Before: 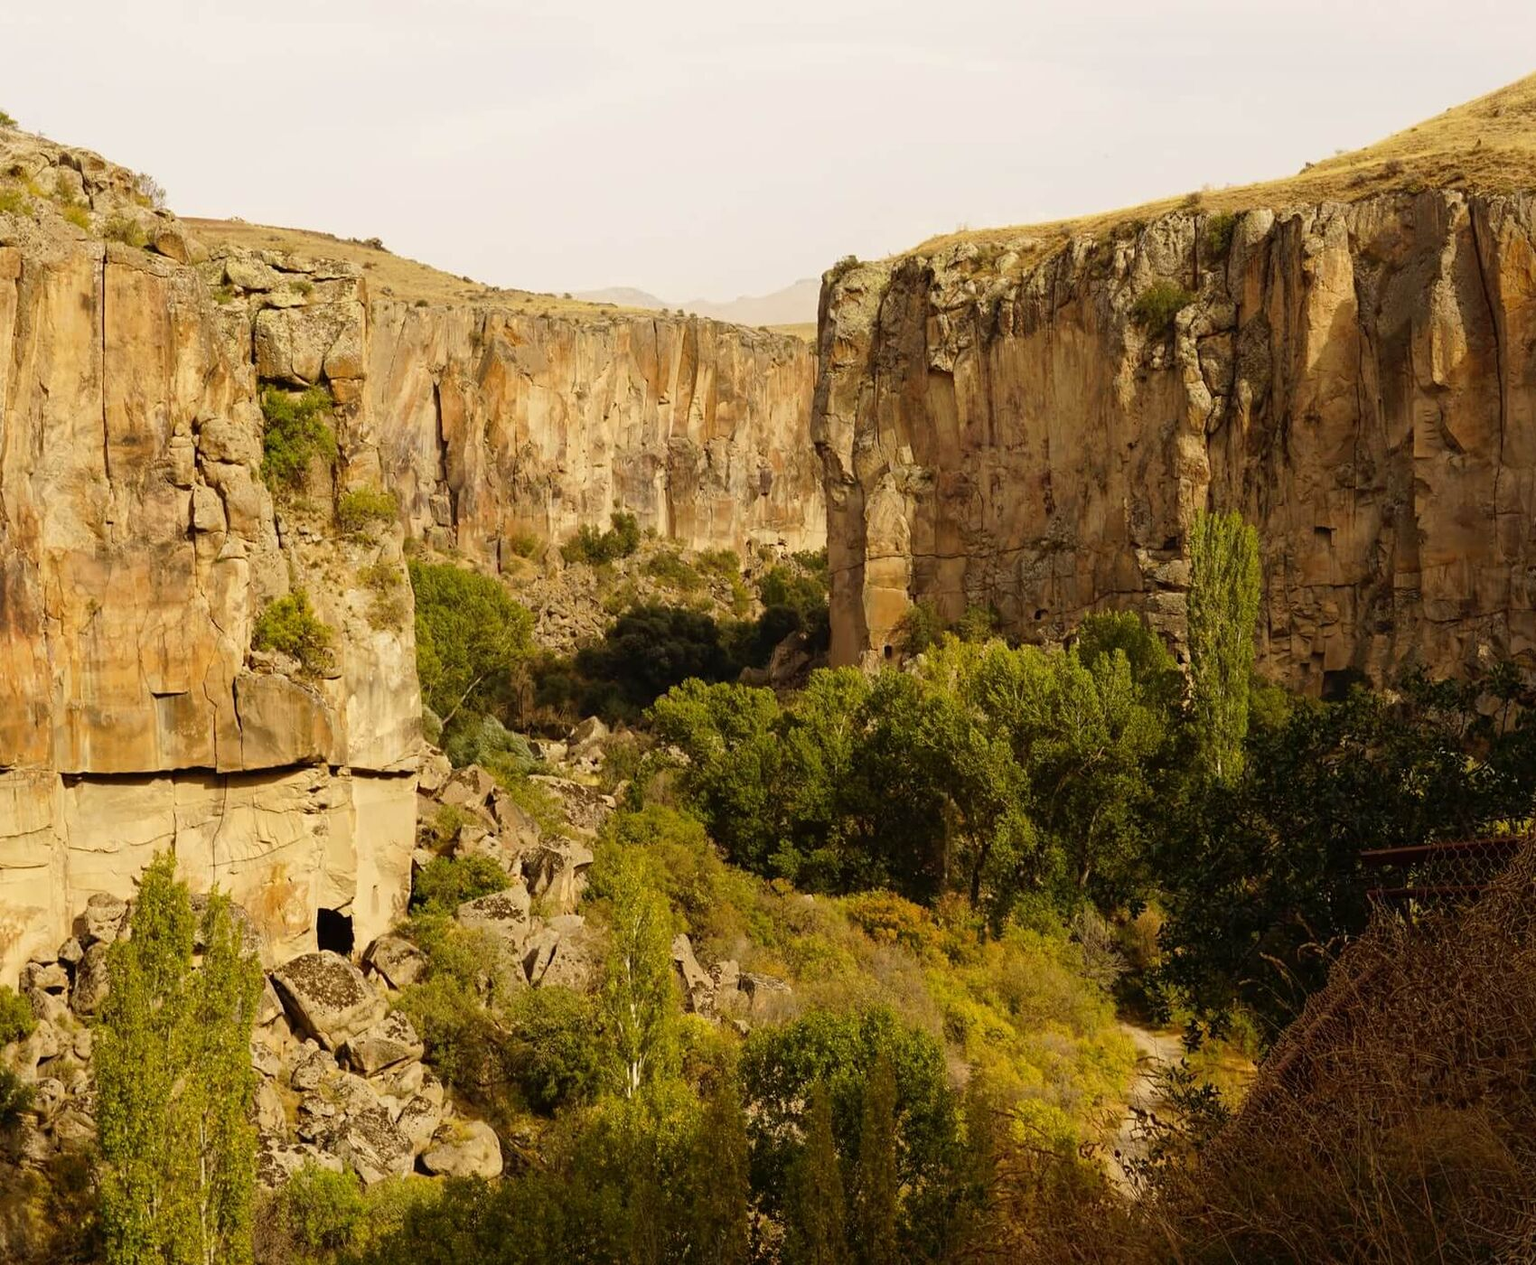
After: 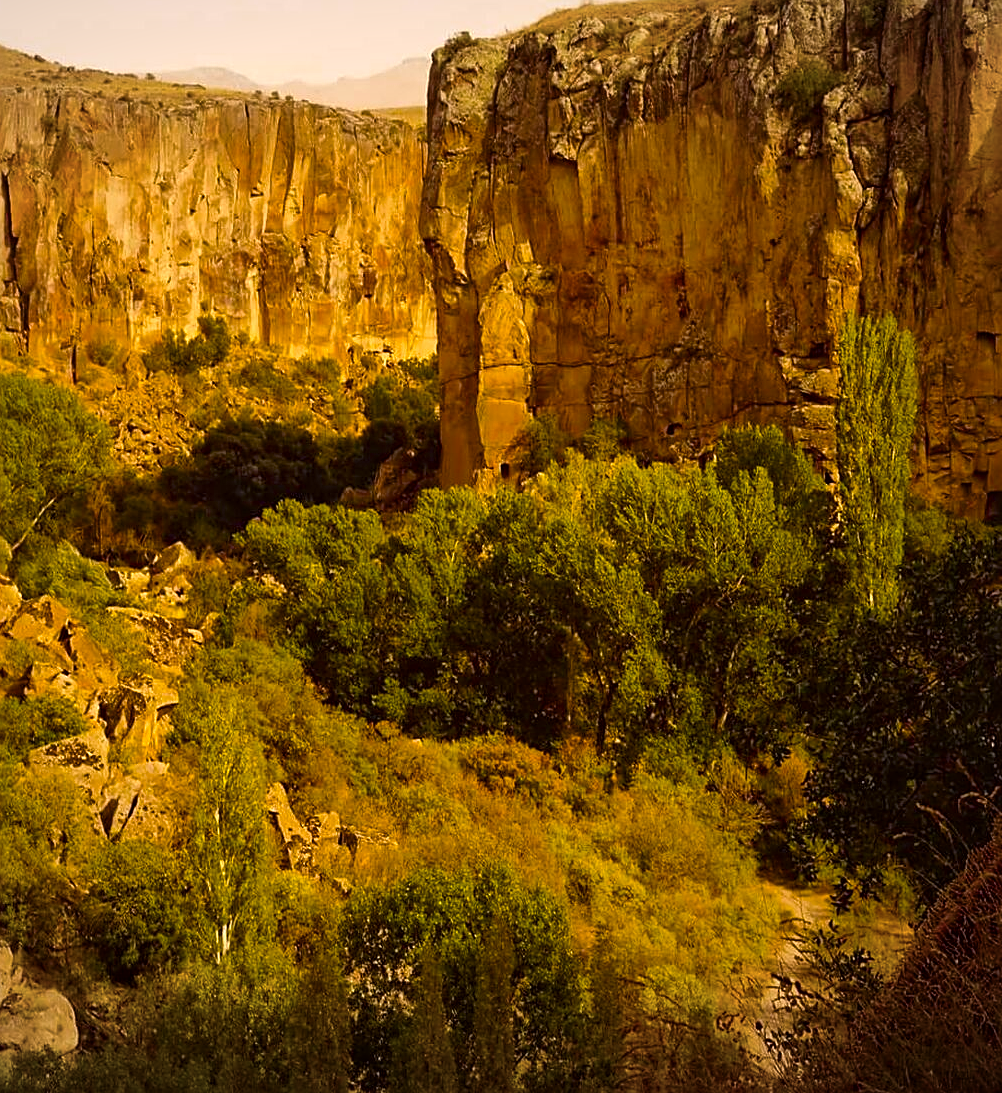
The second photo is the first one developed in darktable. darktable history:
color correction: highlights a* -2.82, highlights b* -2.08, shadows a* 2.35, shadows b* 3
sharpen: on, module defaults
crop and rotate: left 28.23%, top 18.059%, right 12.804%, bottom 3.86%
vignetting: fall-off radius 100.03%, brightness -0.406, saturation -0.3, width/height ratio 1.342
color balance rgb: shadows lift › luminance 0.506%, shadows lift › chroma 6.883%, shadows lift › hue 297.84°, highlights gain › chroma 3.279%, highlights gain › hue 56.42°, perceptual saturation grading › global saturation 30.298%, perceptual brilliance grading › highlights 11.704%, global vibrance 16.348%, saturation formula JzAzBz (2021)
local contrast: mode bilateral grid, contrast 20, coarseness 50, detail 120%, midtone range 0.2
exposure: black level correction 0, exposure 0.301 EV, compensate highlight preservation false
